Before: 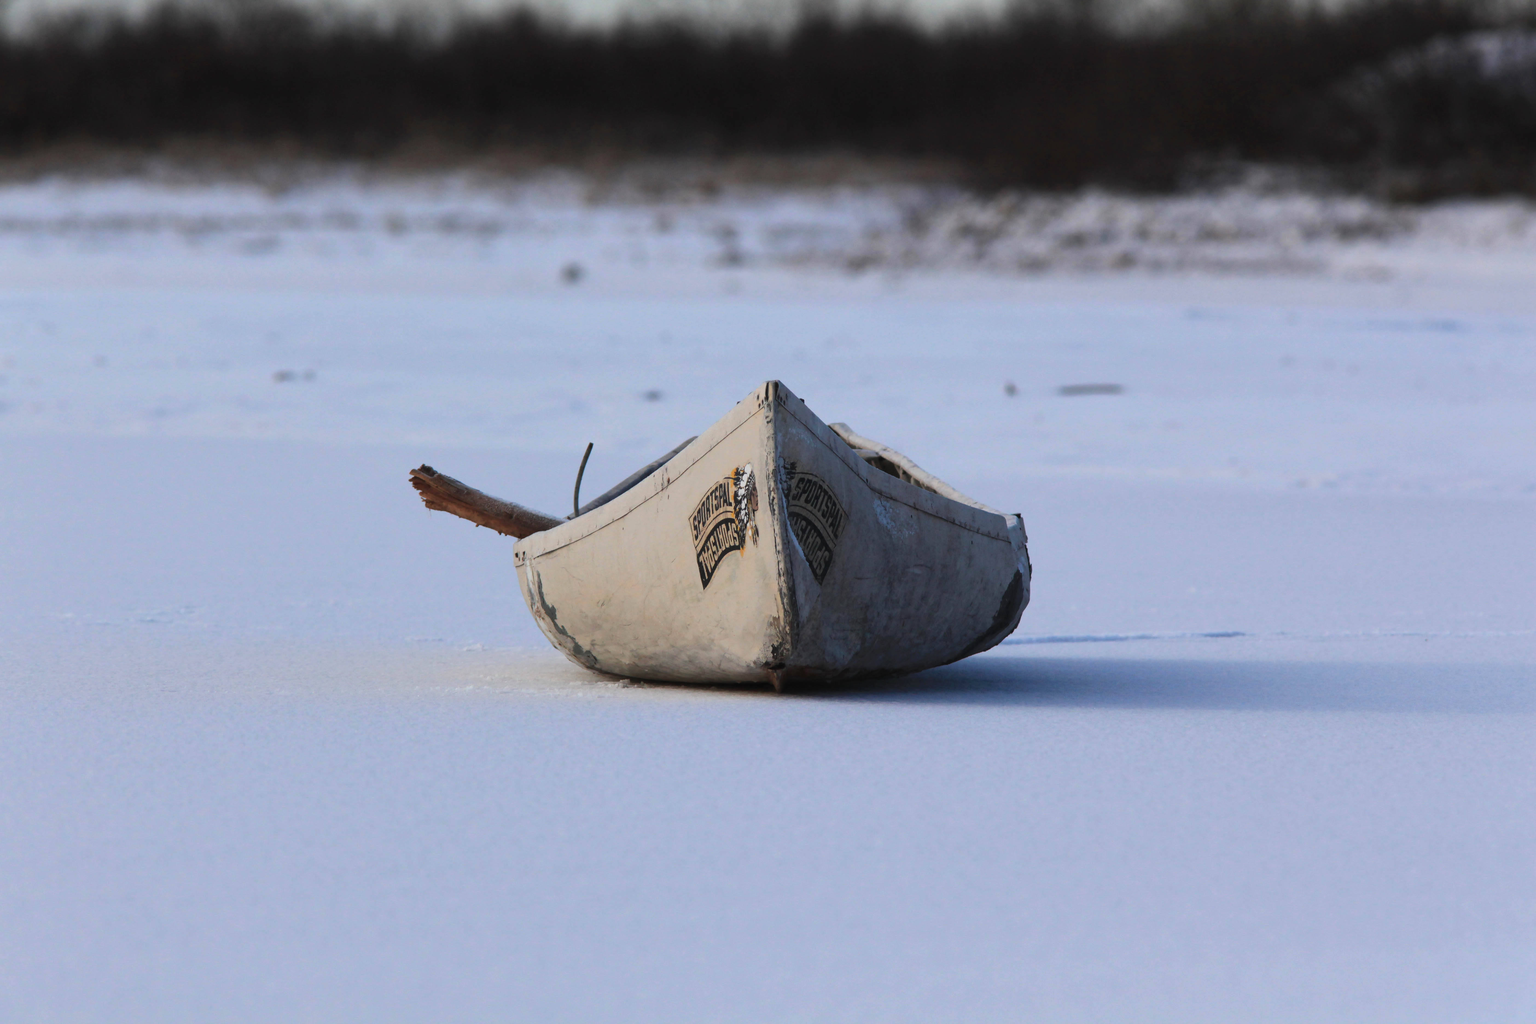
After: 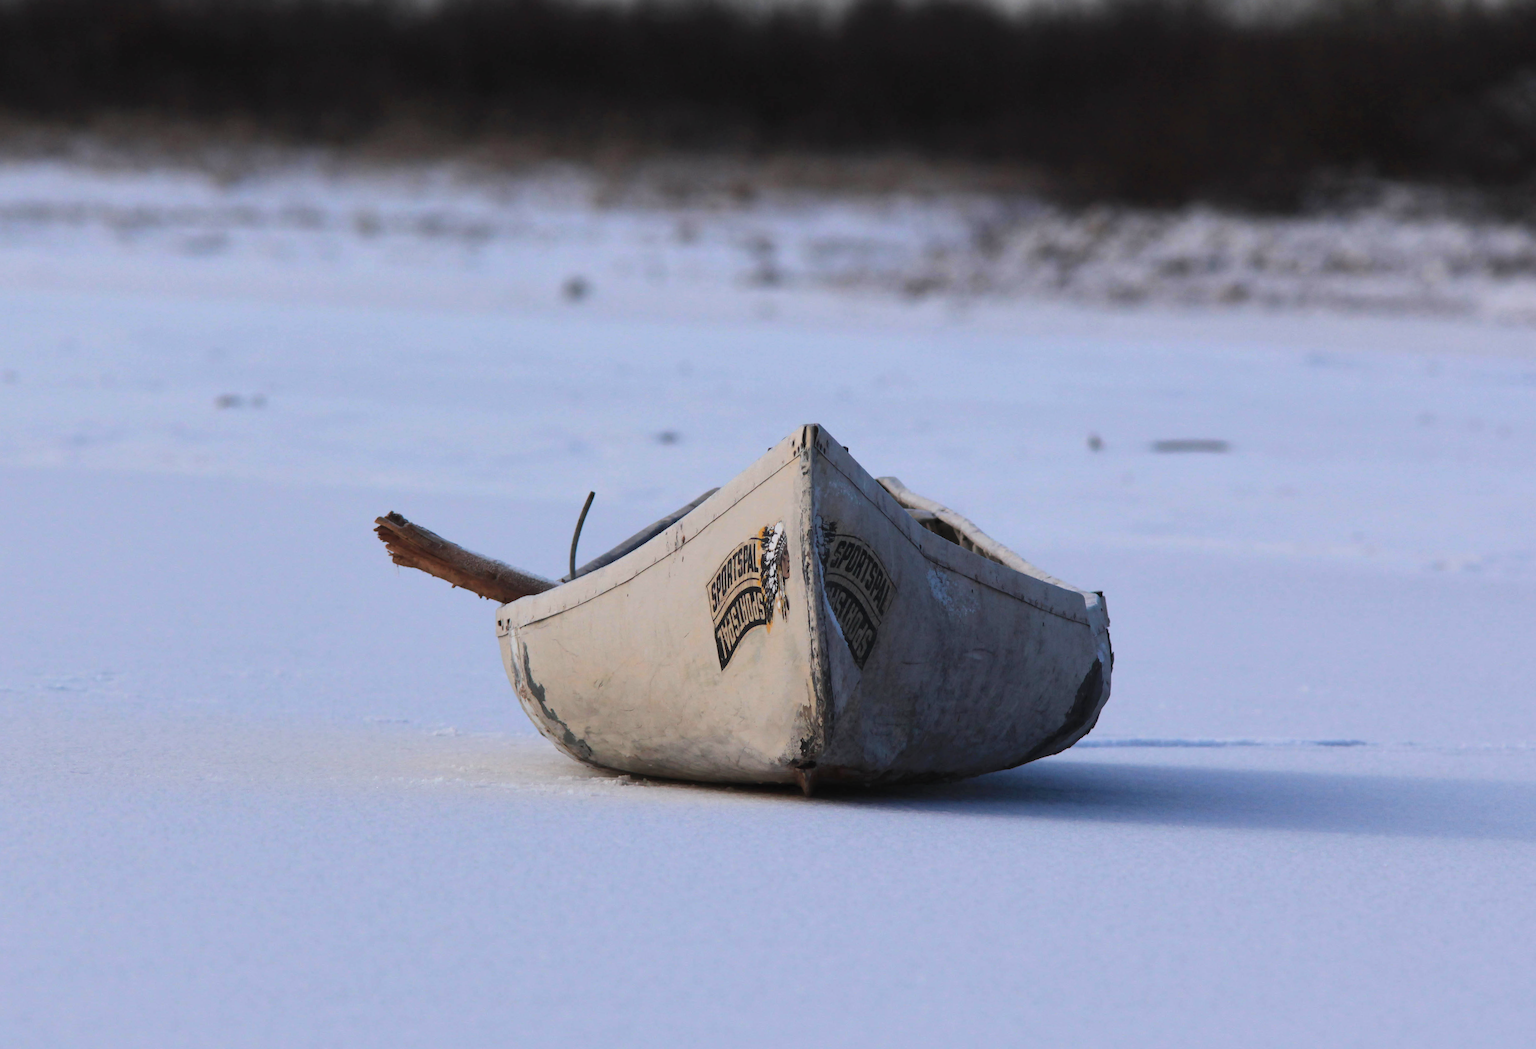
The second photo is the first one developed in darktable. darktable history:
crop and rotate: left 7.196%, top 4.574%, right 10.605%, bottom 13.178%
white balance: red 1.004, blue 1.024
tone equalizer: on, module defaults
rotate and perspective: rotation 1.72°, automatic cropping off
